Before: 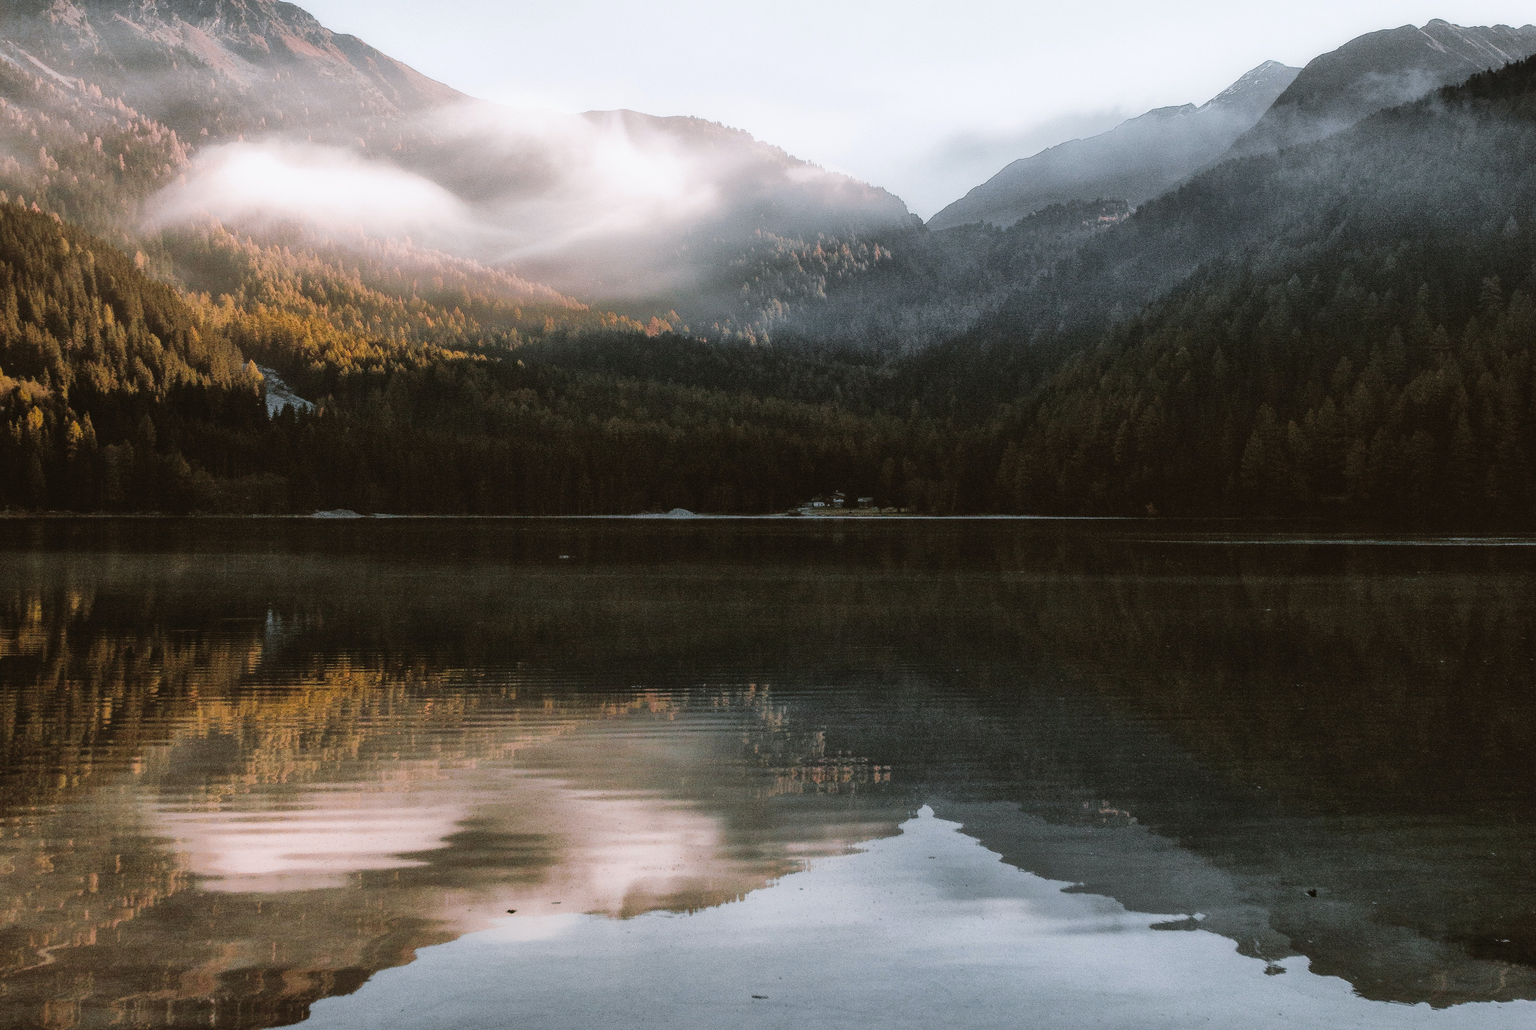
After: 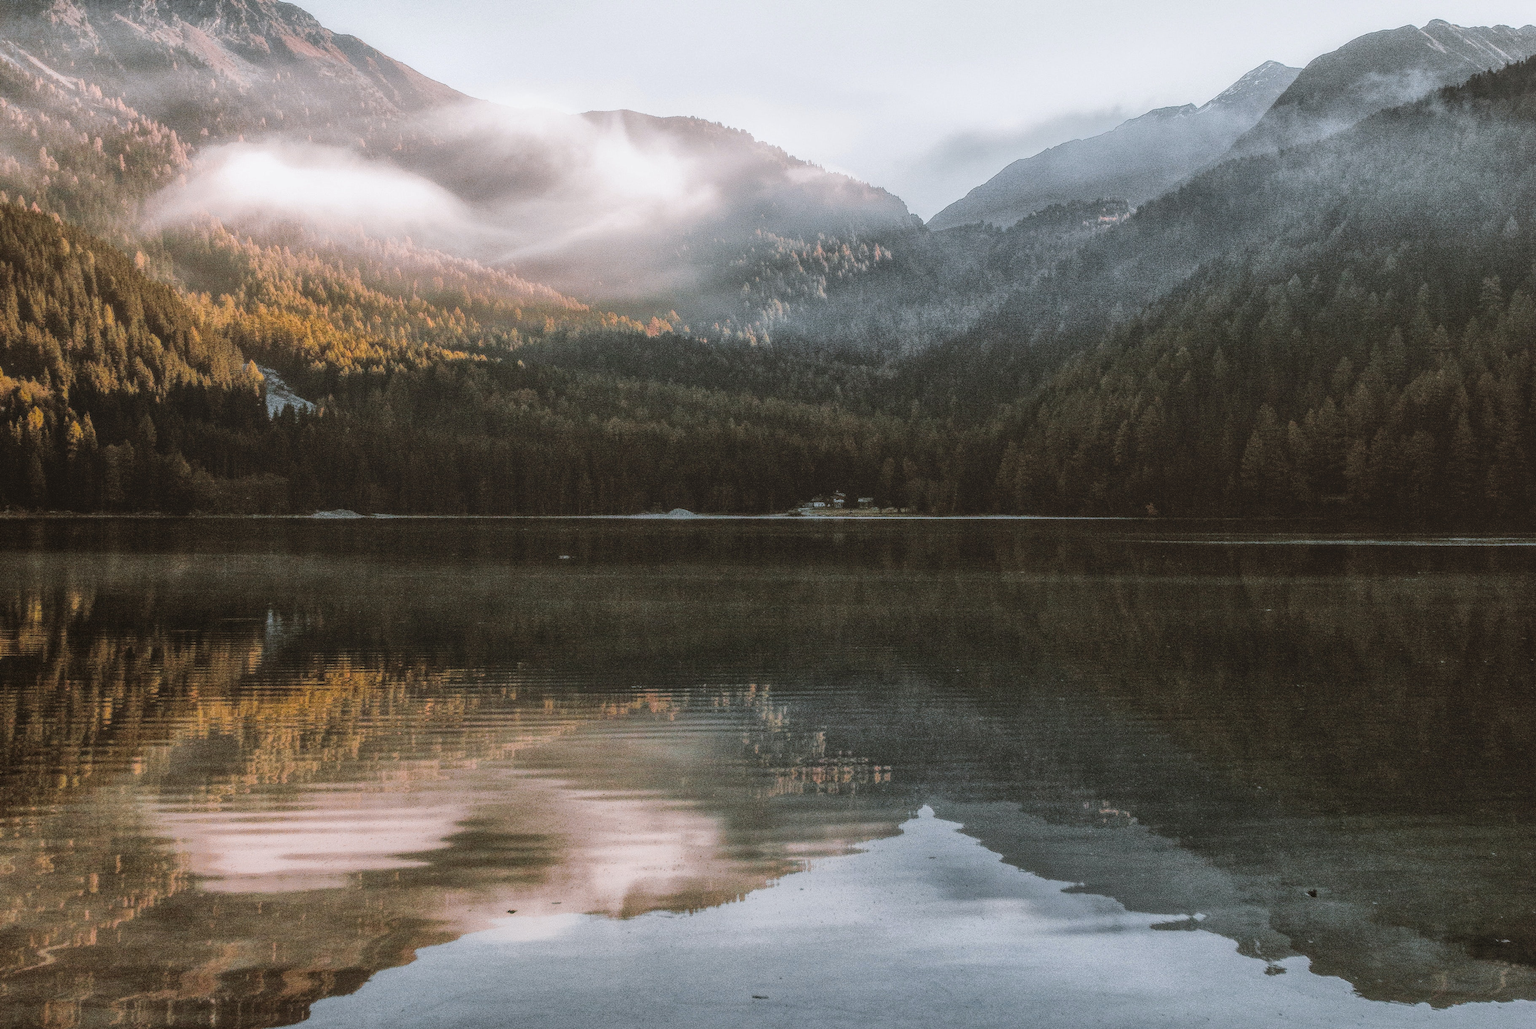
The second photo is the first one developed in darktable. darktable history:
local contrast: highlights 66%, shadows 33%, detail 166%, midtone range 0.2
